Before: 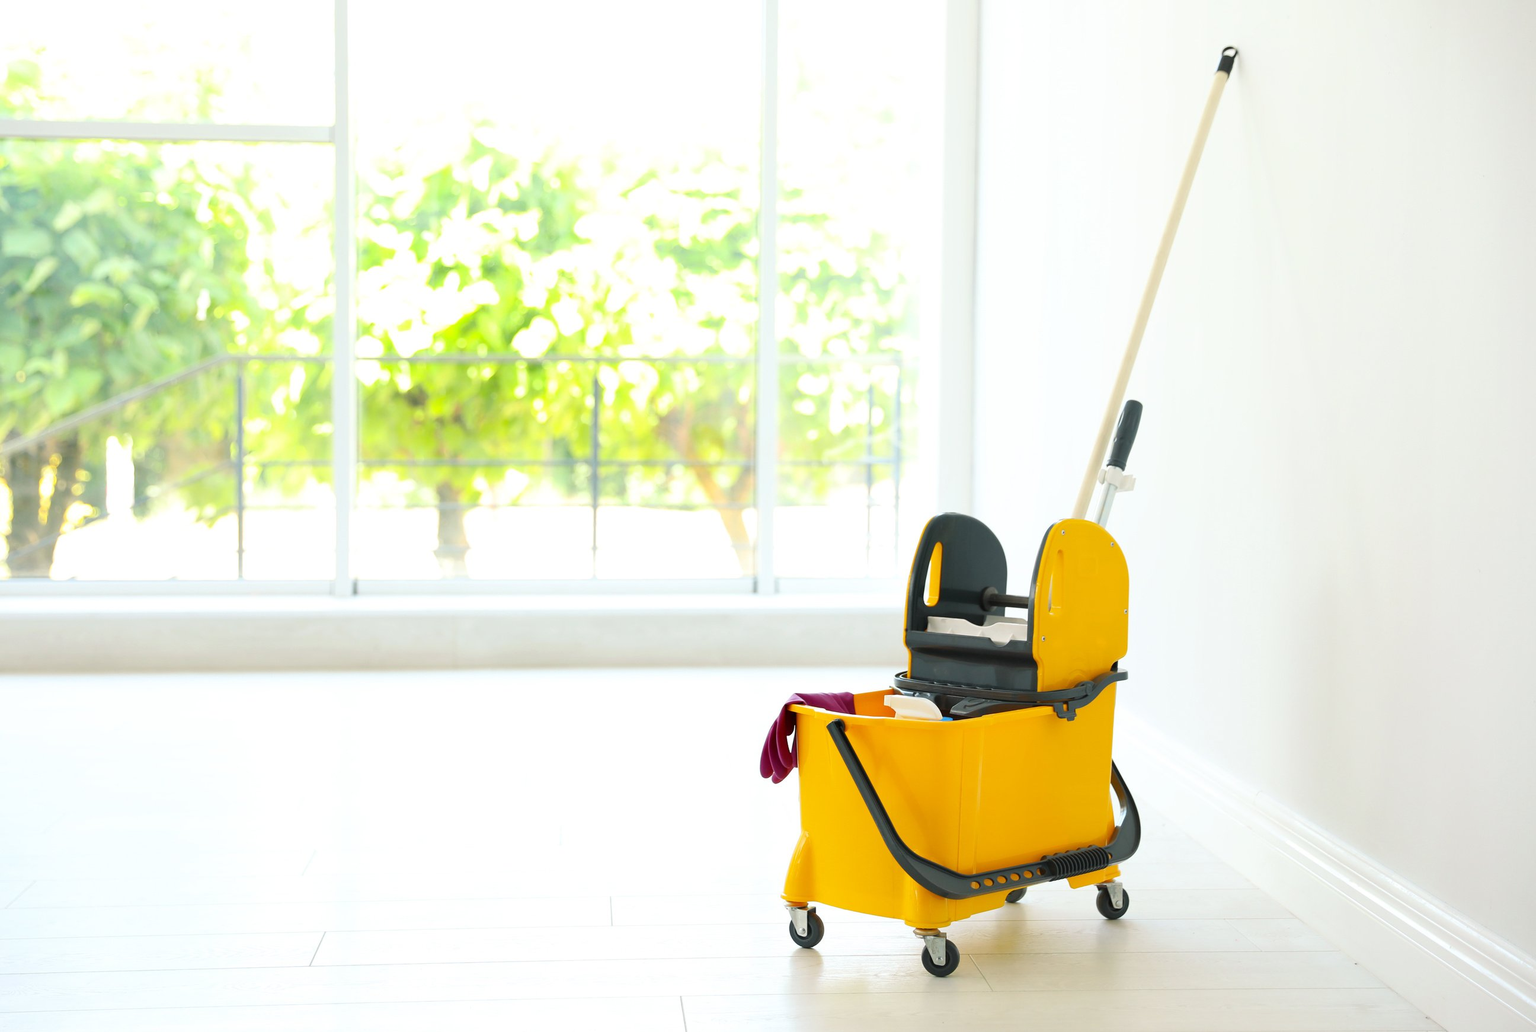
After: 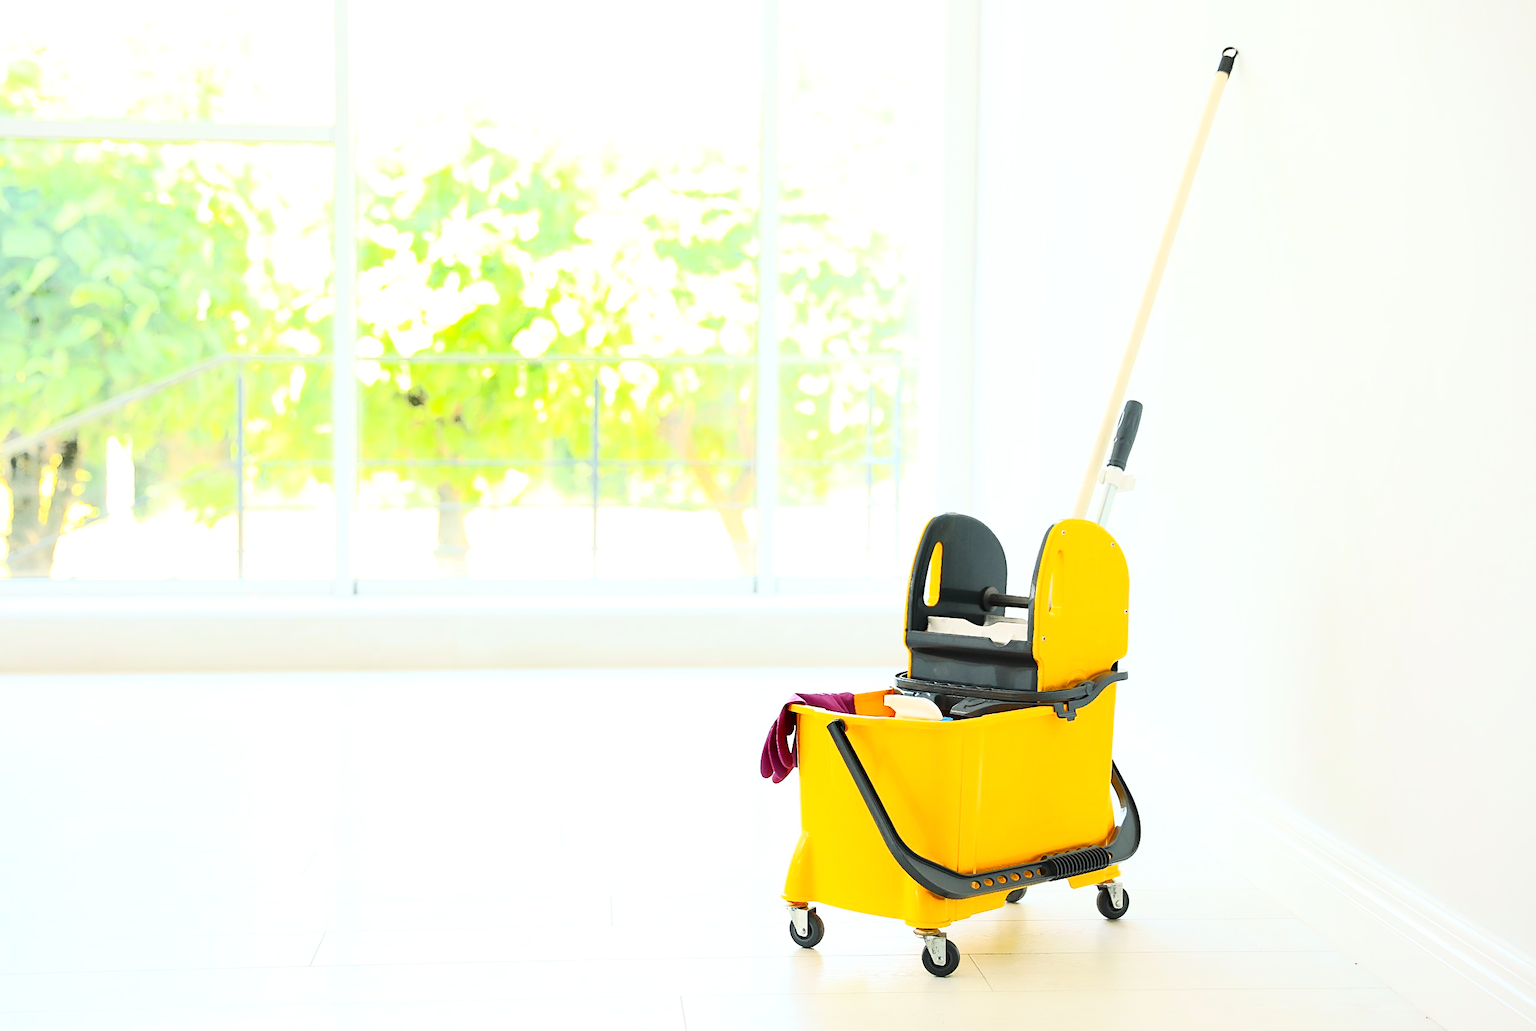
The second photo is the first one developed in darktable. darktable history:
sharpen: on, module defaults
fill light: exposure -0.73 EV, center 0.69, width 2.2
base curve: curves: ch0 [(0, 0) (0.028, 0.03) (0.121, 0.232) (0.46, 0.748) (0.859, 0.968) (1, 1)]
